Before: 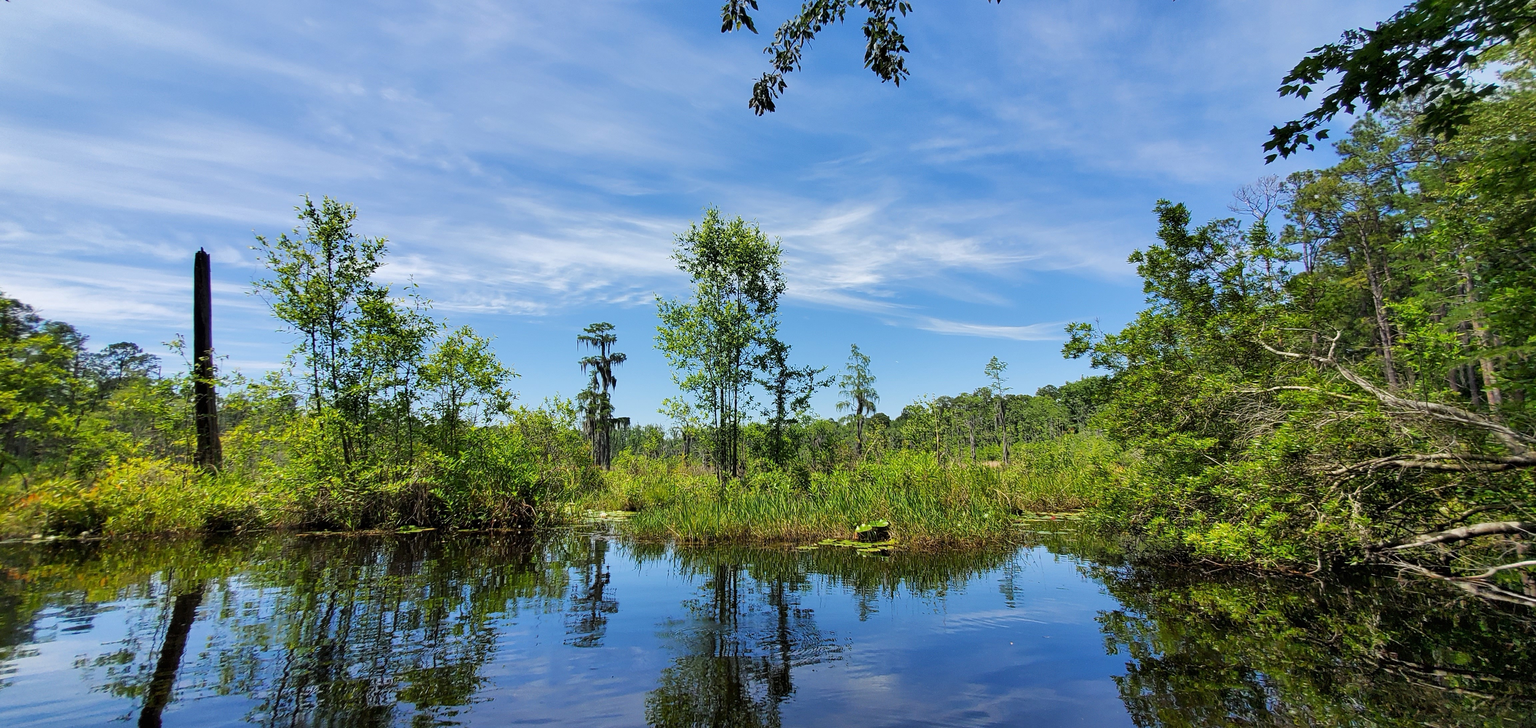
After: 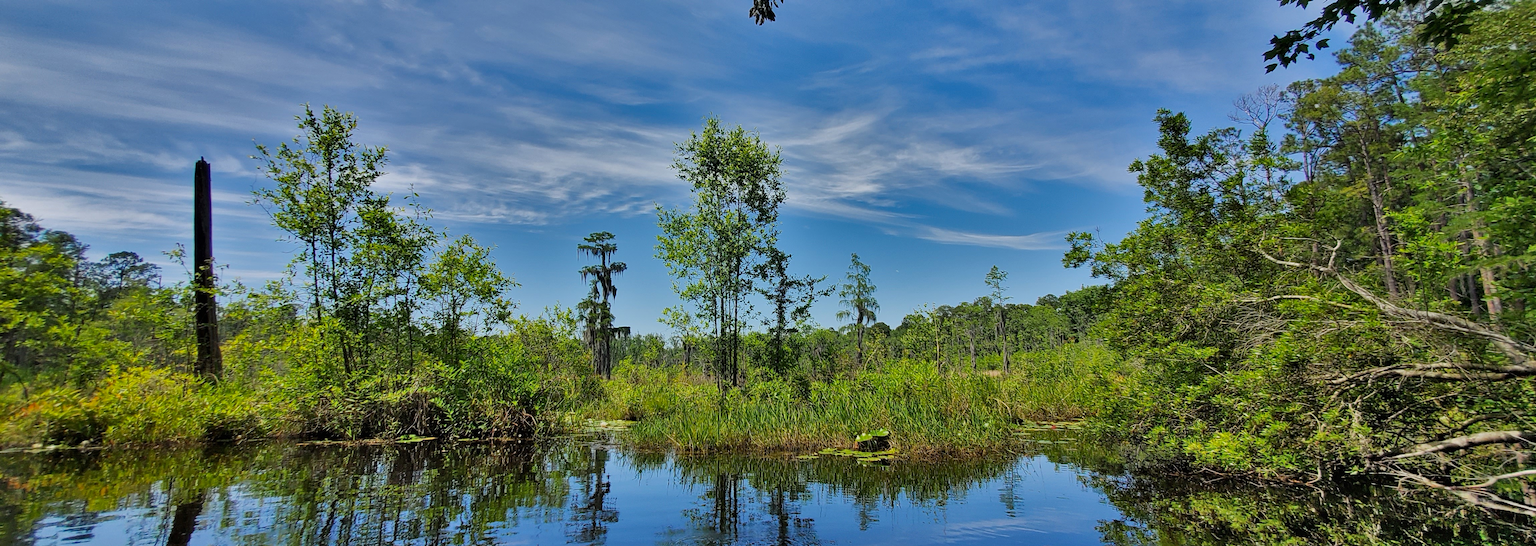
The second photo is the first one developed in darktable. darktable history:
shadows and highlights: shadows 80.73, white point adjustment -9.07, highlights -61.46, soften with gaussian
crop and rotate: top 12.5%, bottom 12.5%
